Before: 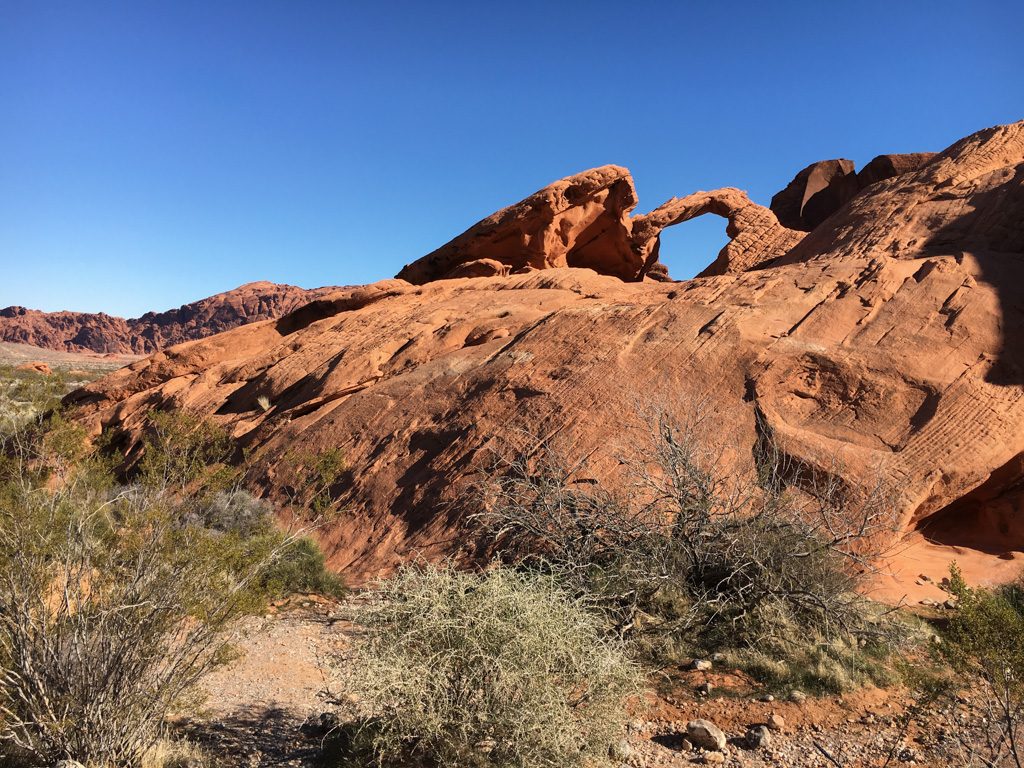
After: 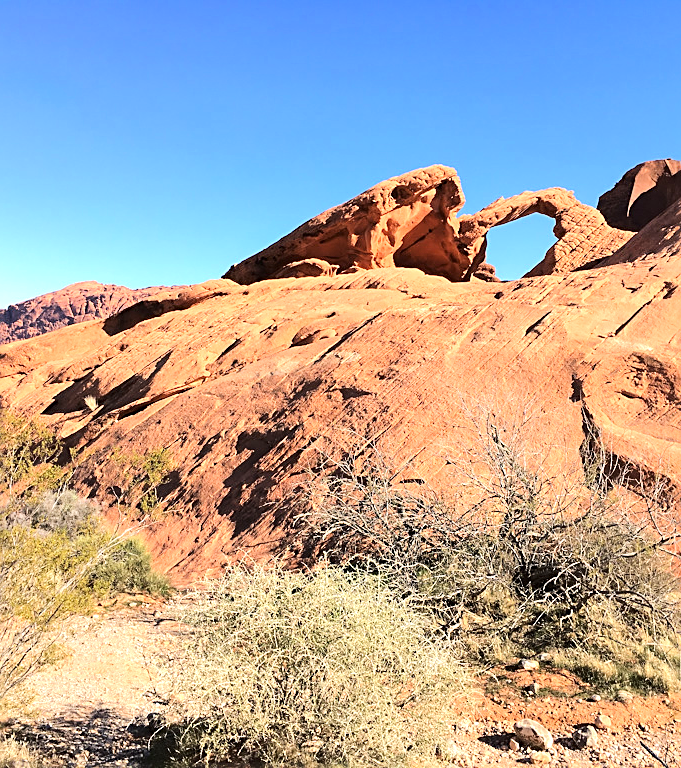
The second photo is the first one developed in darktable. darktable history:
tone equalizer: -7 EV 0.142 EV, -6 EV 0.602 EV, -5 EV 1.18 EV, -4 EV 1.33 EV, -3 EV 1.13 EV, -2 EV 0.6 EV, -1 EV 0.146 EV, edges refinement/feathering 500, mask exposure compensation -1.57 EV, preserve details no
sharpen: on, module defaults
exposure: exposure 0.663 EV, compensate highlight preservation false
crop: left 16.983%, right 16.434%
